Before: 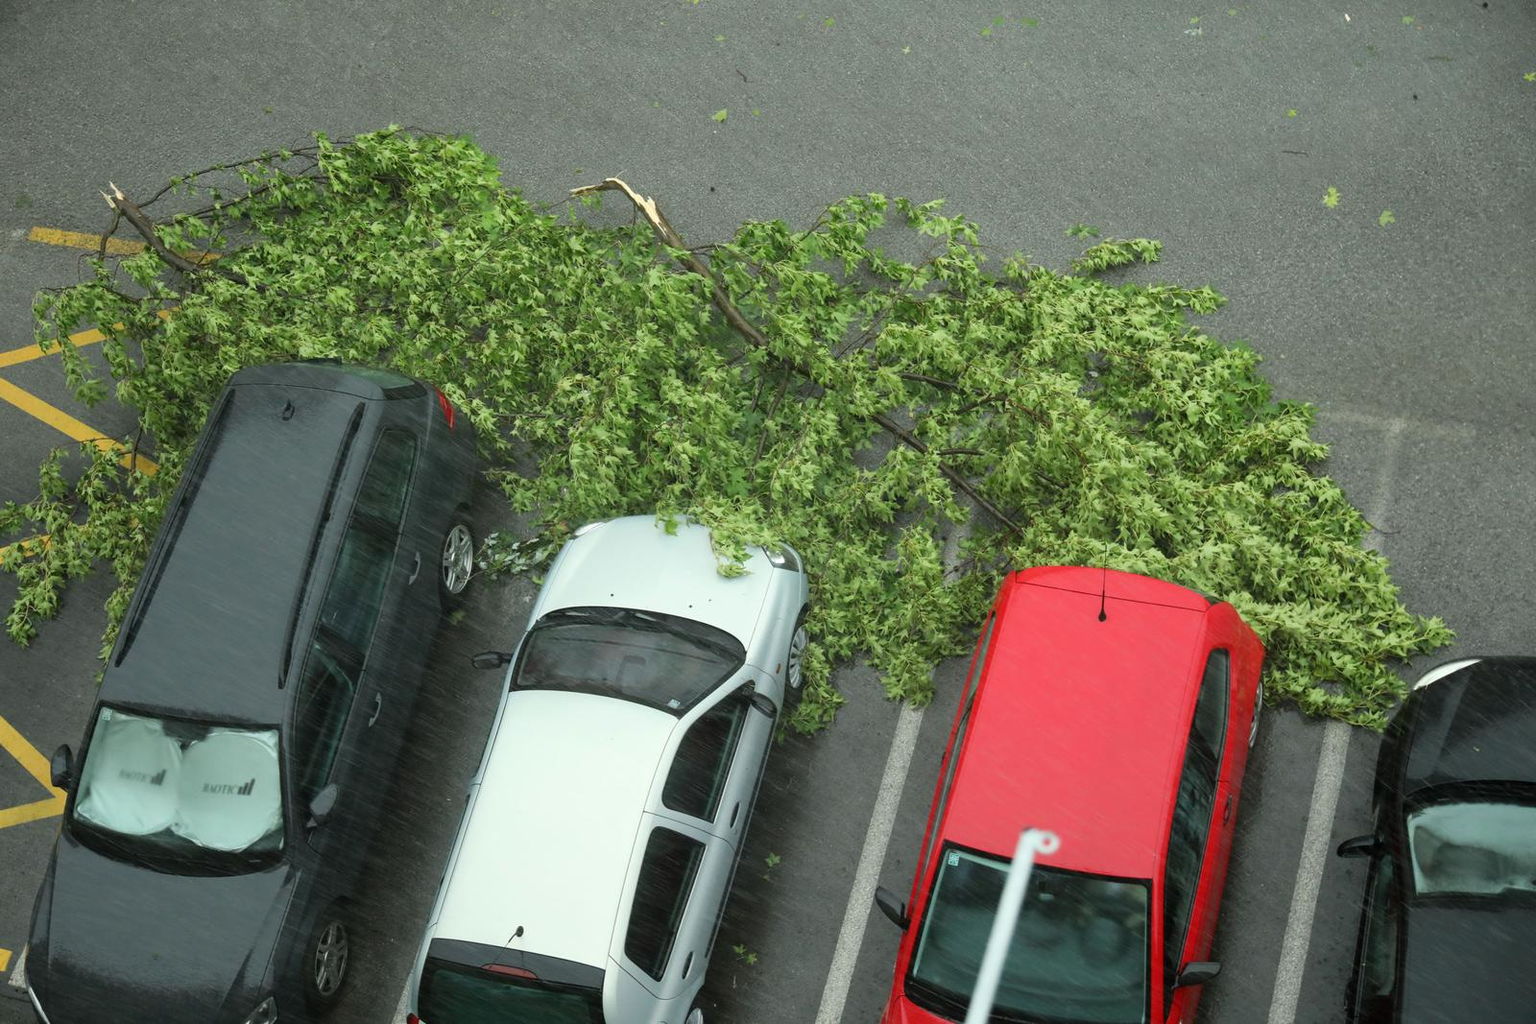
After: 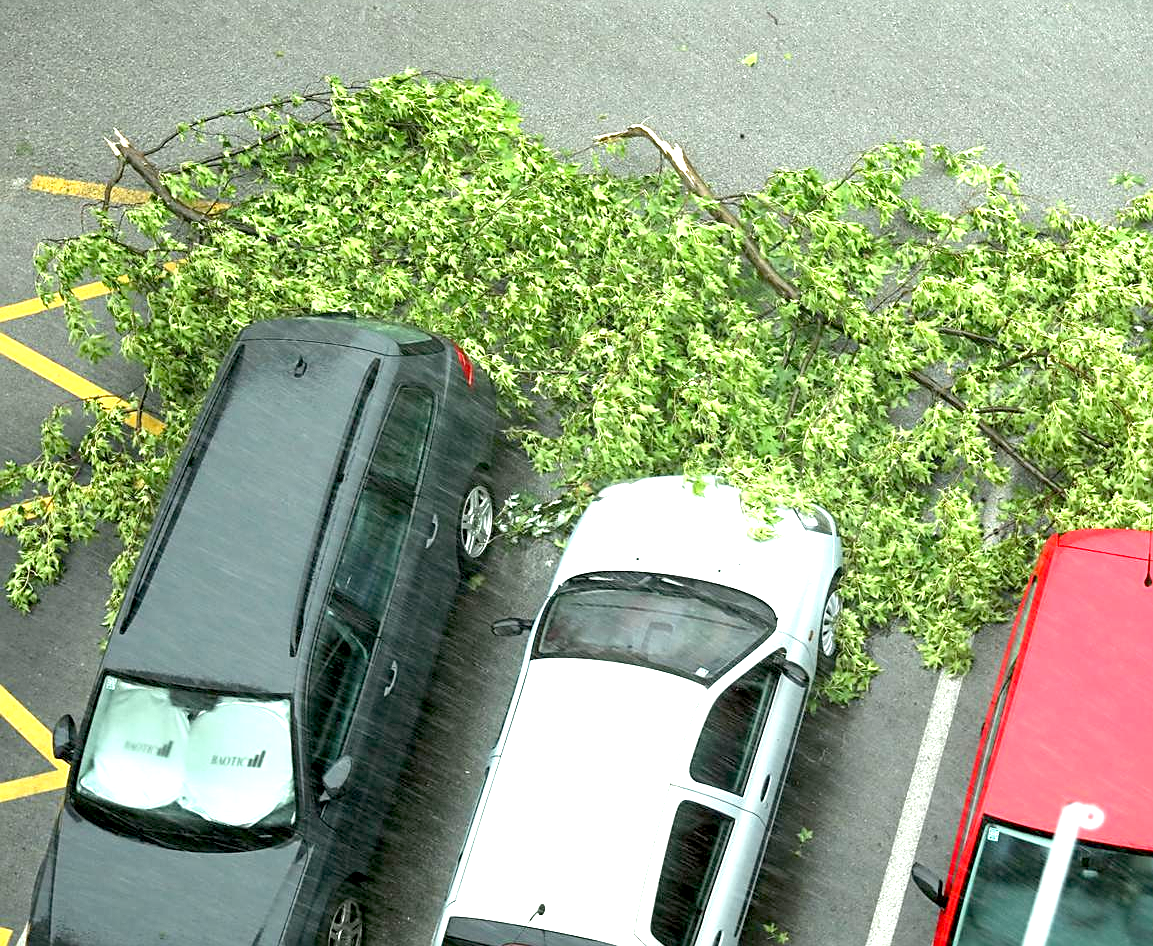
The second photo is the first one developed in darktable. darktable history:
exposure: black level correction 0.009, exposure 1.426 EV, compensate highlight preservation false
sharpen: on, module defaults
crop: top 5.757%, right 27.884%, bottom 5.547%
